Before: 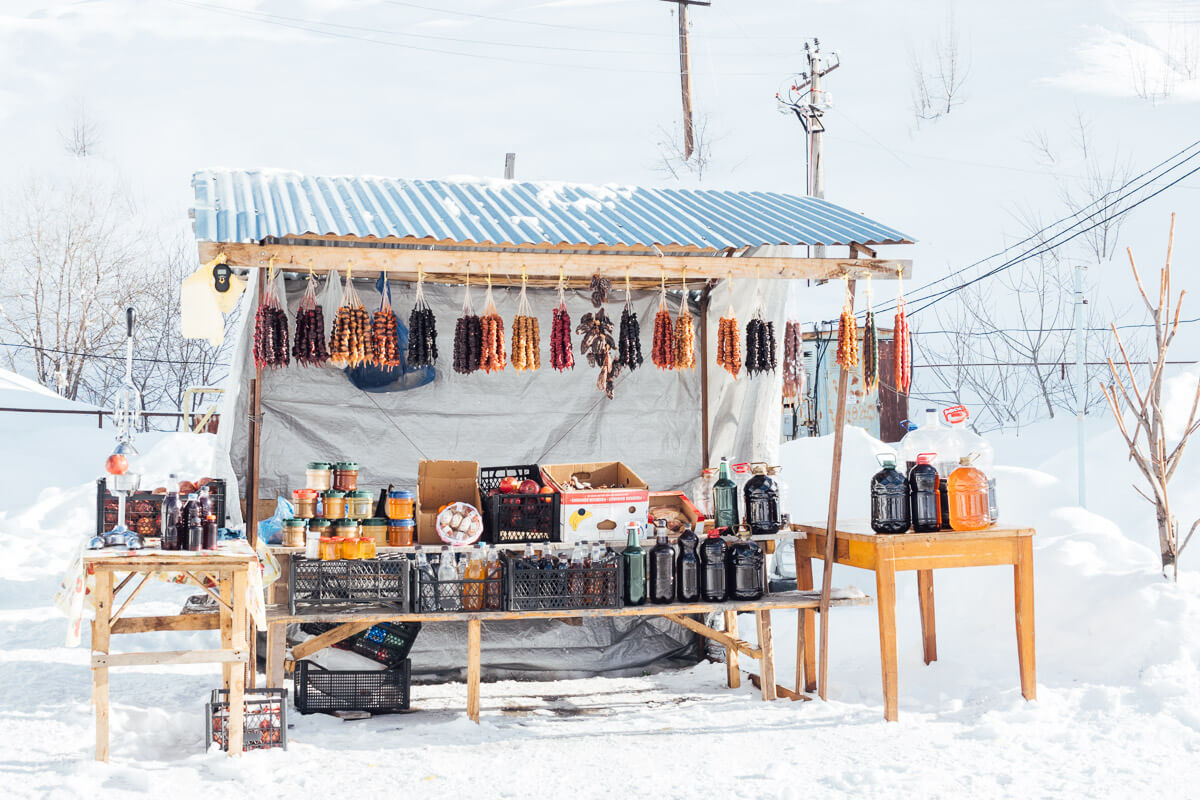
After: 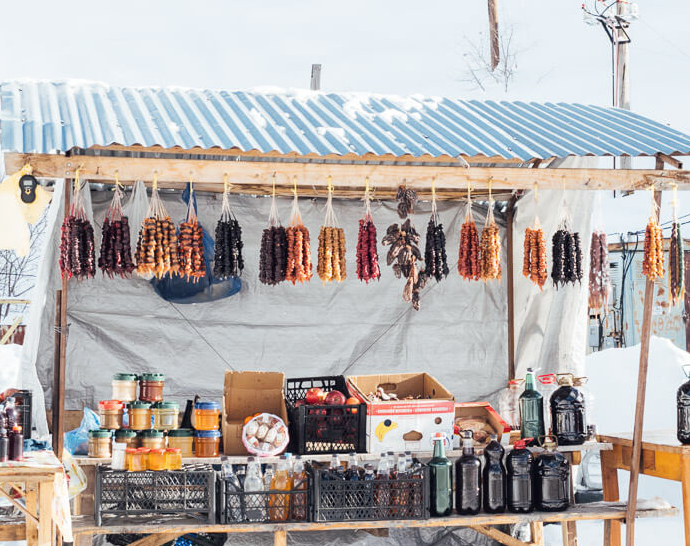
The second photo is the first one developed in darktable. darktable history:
crop: left 16.183%, top 11.239%, right 26.242%, bottom 20.476%
contrast brightness saturation: saturation -0.045
